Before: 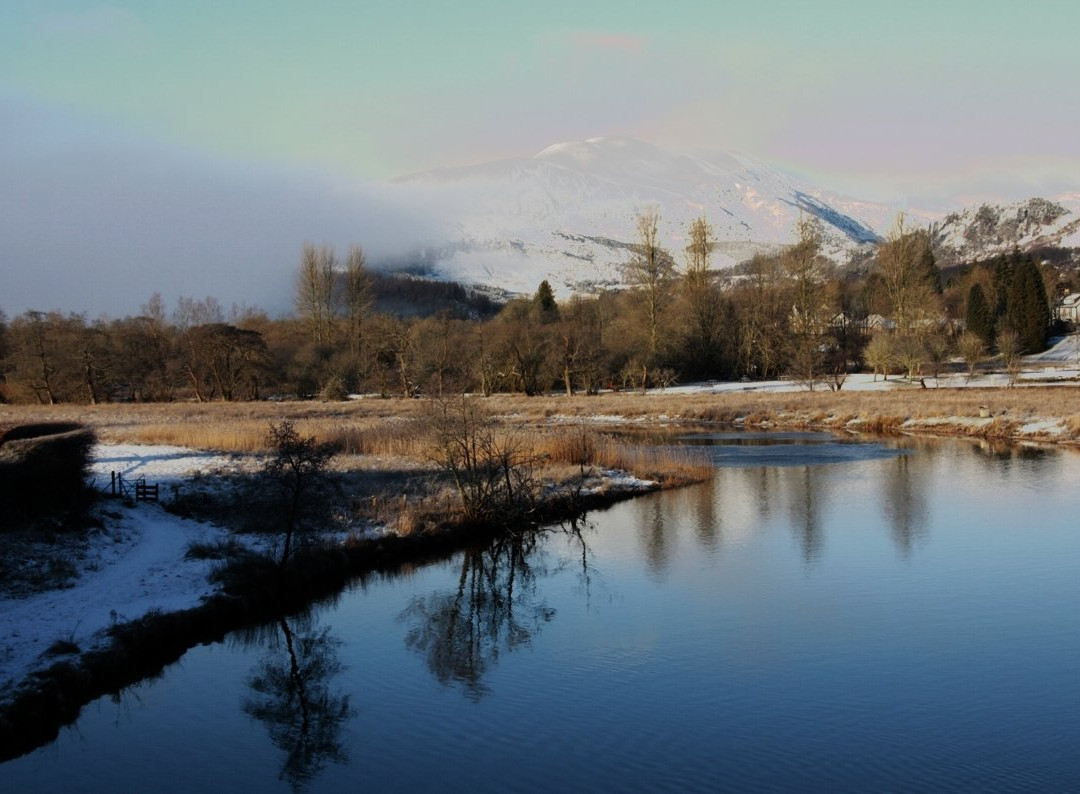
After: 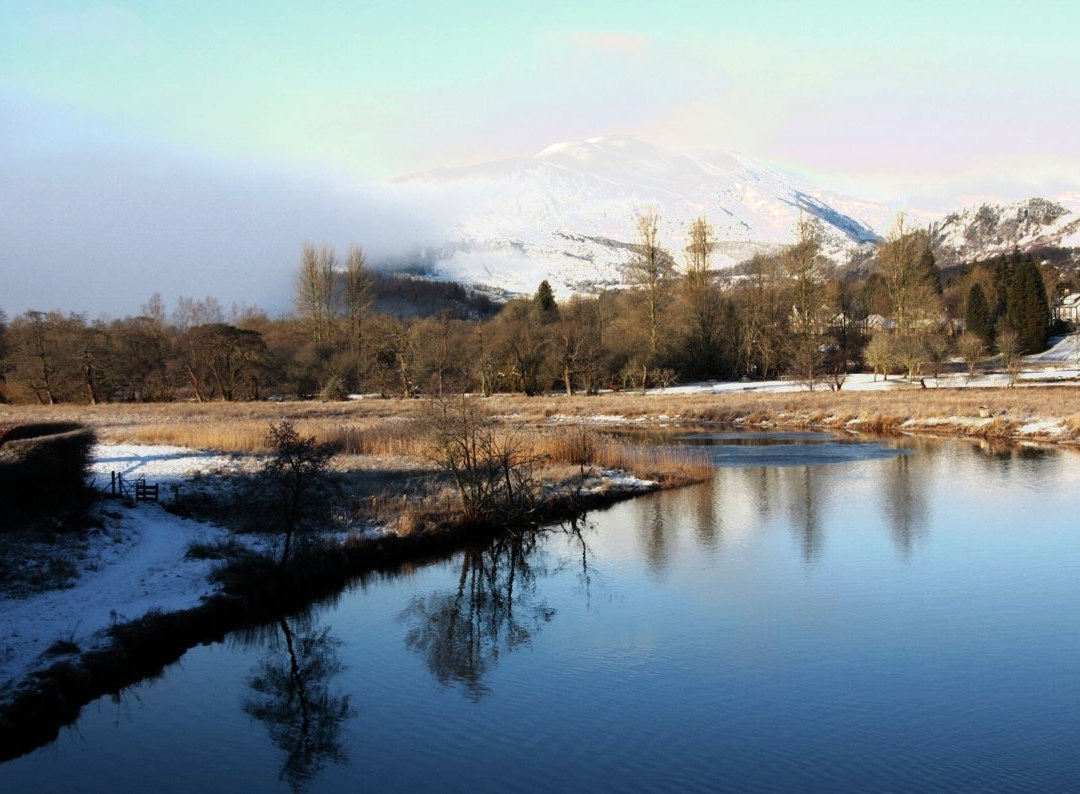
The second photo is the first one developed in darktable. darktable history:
tone equalizer: -8 EV -0.721 EV, -7 EV -0.677 EV, -6 EV -0.629 EV, -5 EV -0.421 EV, -3 EV 0.373 EV, -2 EV 0.6 EV, -1 EV 0.689 EV, +0 EV 0.742 EV, smoothing diameter 24.96%, edges refinement/feathering 8.29, preserve details guided filter
